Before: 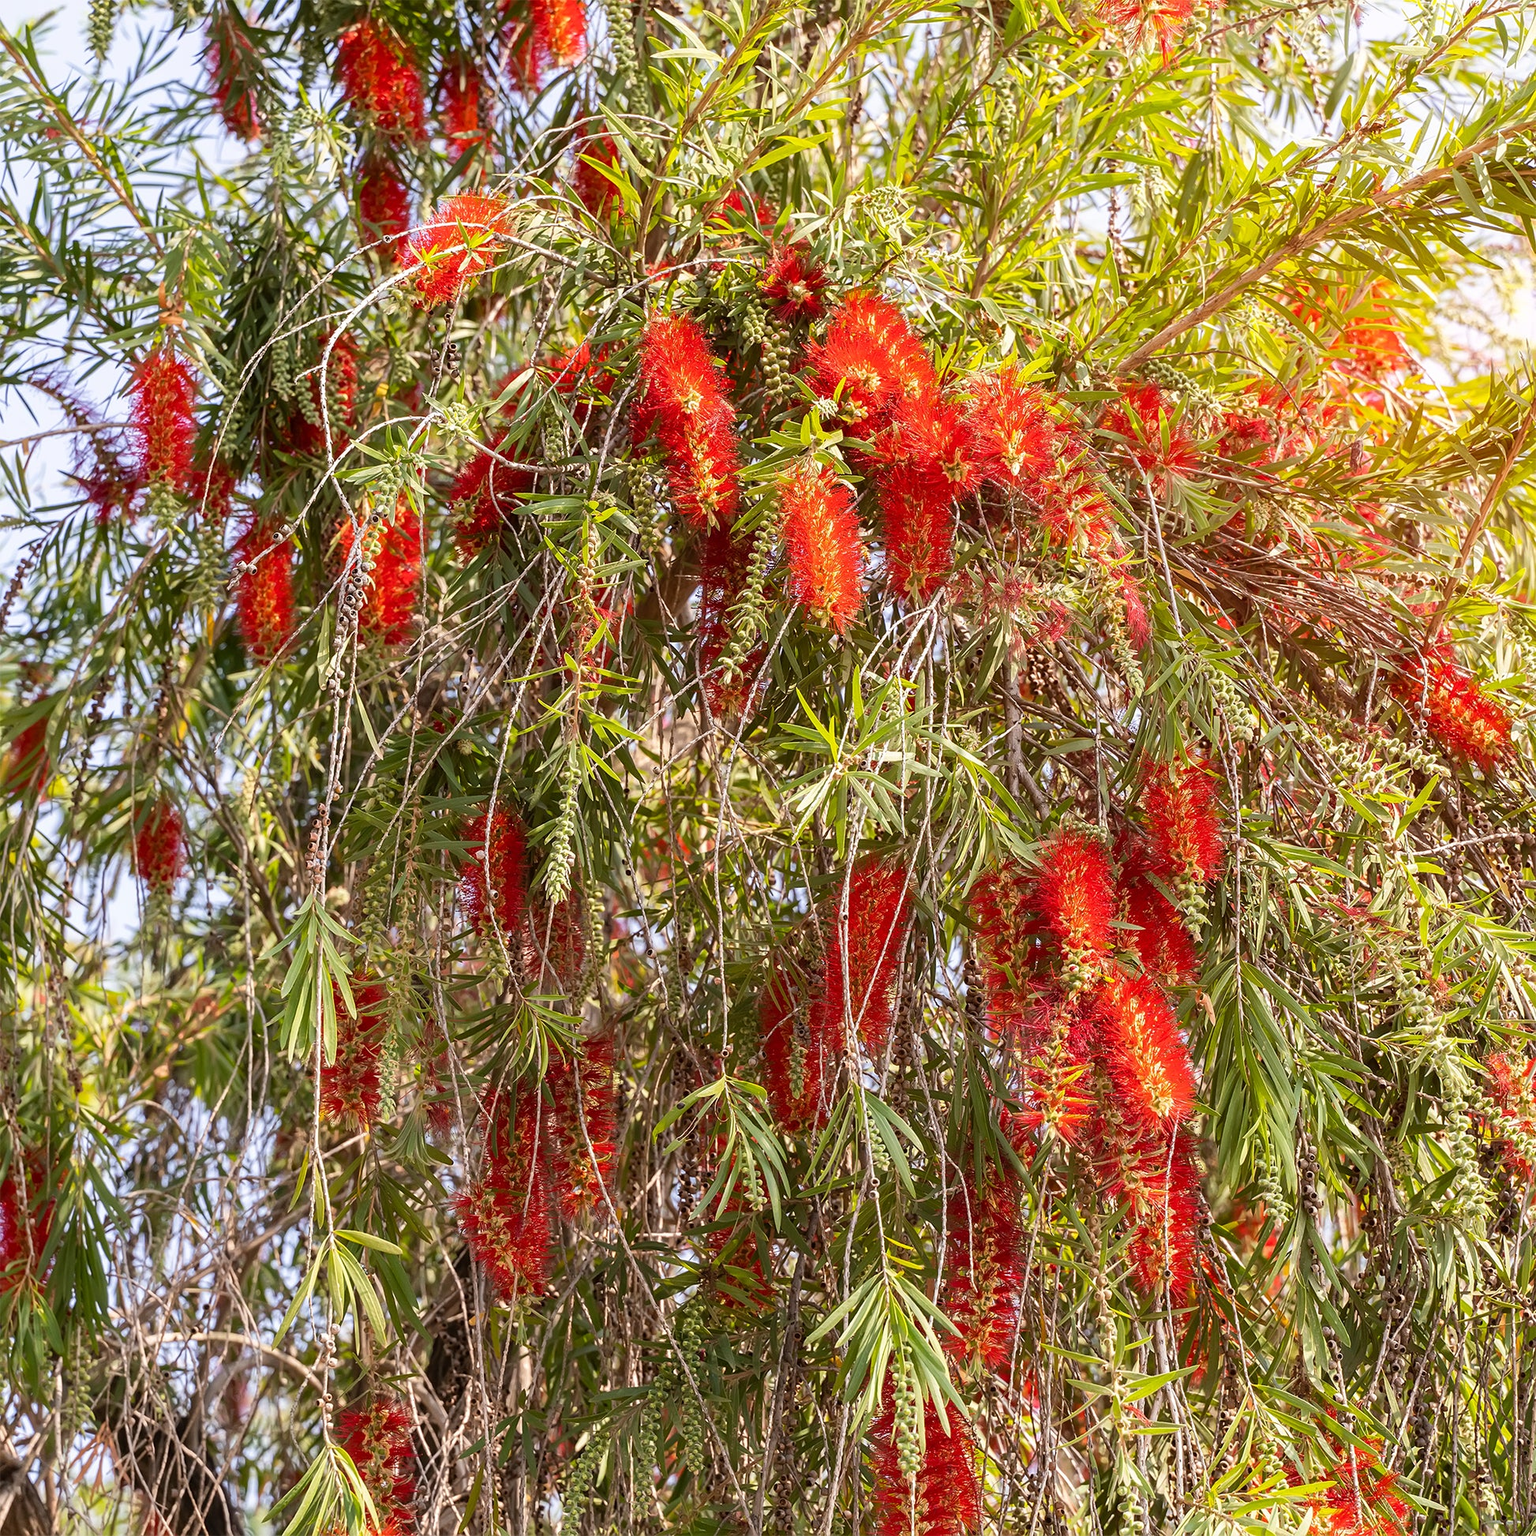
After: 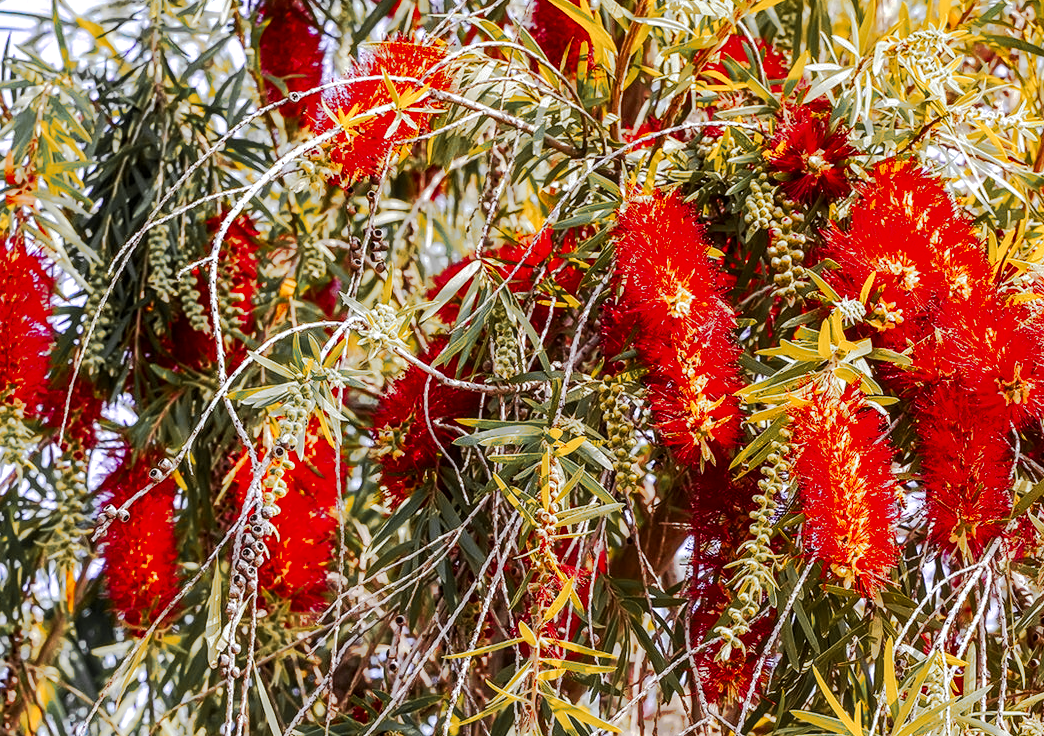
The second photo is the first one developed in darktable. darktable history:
color zones: curves: ch0 [(0, 0.363) (0.128, 0.373) (0.25, 0.5) (0.402, 0.407) (0.521, 0.525) (0.63, 0.559) (0.729, 0.662) (0.867, 0.471)]; ch1 [(0, 0.515) (0.136, 0.618) (0.25, 0.5) (0.378, 0) (0.516, 0) (0.622, 0.593) (0.737, 0.819) (0.87, 0.593)]; ch2 [(0, 0.529) (0.128, 0.471) (0.282, 0.451) (0.386, 0.662) (0.516, 0.525) (0.633, 0.554) (0.75, 0.62) (0.875, 0.441)]
crop: left 10.121%, top 10.631%, right 36.218%, bottom 51.526%
tone equalizer: -8 EV -1.84 EV, -7 EV -1.16 EV, -6 EV -1.62 EV, smoothing diameter 25%, edges refinement/feathering 10, preserve details guided filter
tone curve: curves: ch0 [(0, 0) (0.003, 0.015) (0.011, 0.019) (0.025, 0.025) (0.044, 0.039) (0.069, 0.053) (0.1, 0.076) (0.136, 0.107) (0.177, 0.143) (0.224, 0.19) (0.277, 0.253) (0.335, 0.32) (0.399, 0.412) (0.468, 0.524) (0.543, 0.668) (0.623, 0.717) (0.709, 0.769) (0.801, 0.82) (0.898, 0.865) (1, 1)], preserve colors none
local contrast: detail 130%
white balance: red 0.954, blue 1.079
